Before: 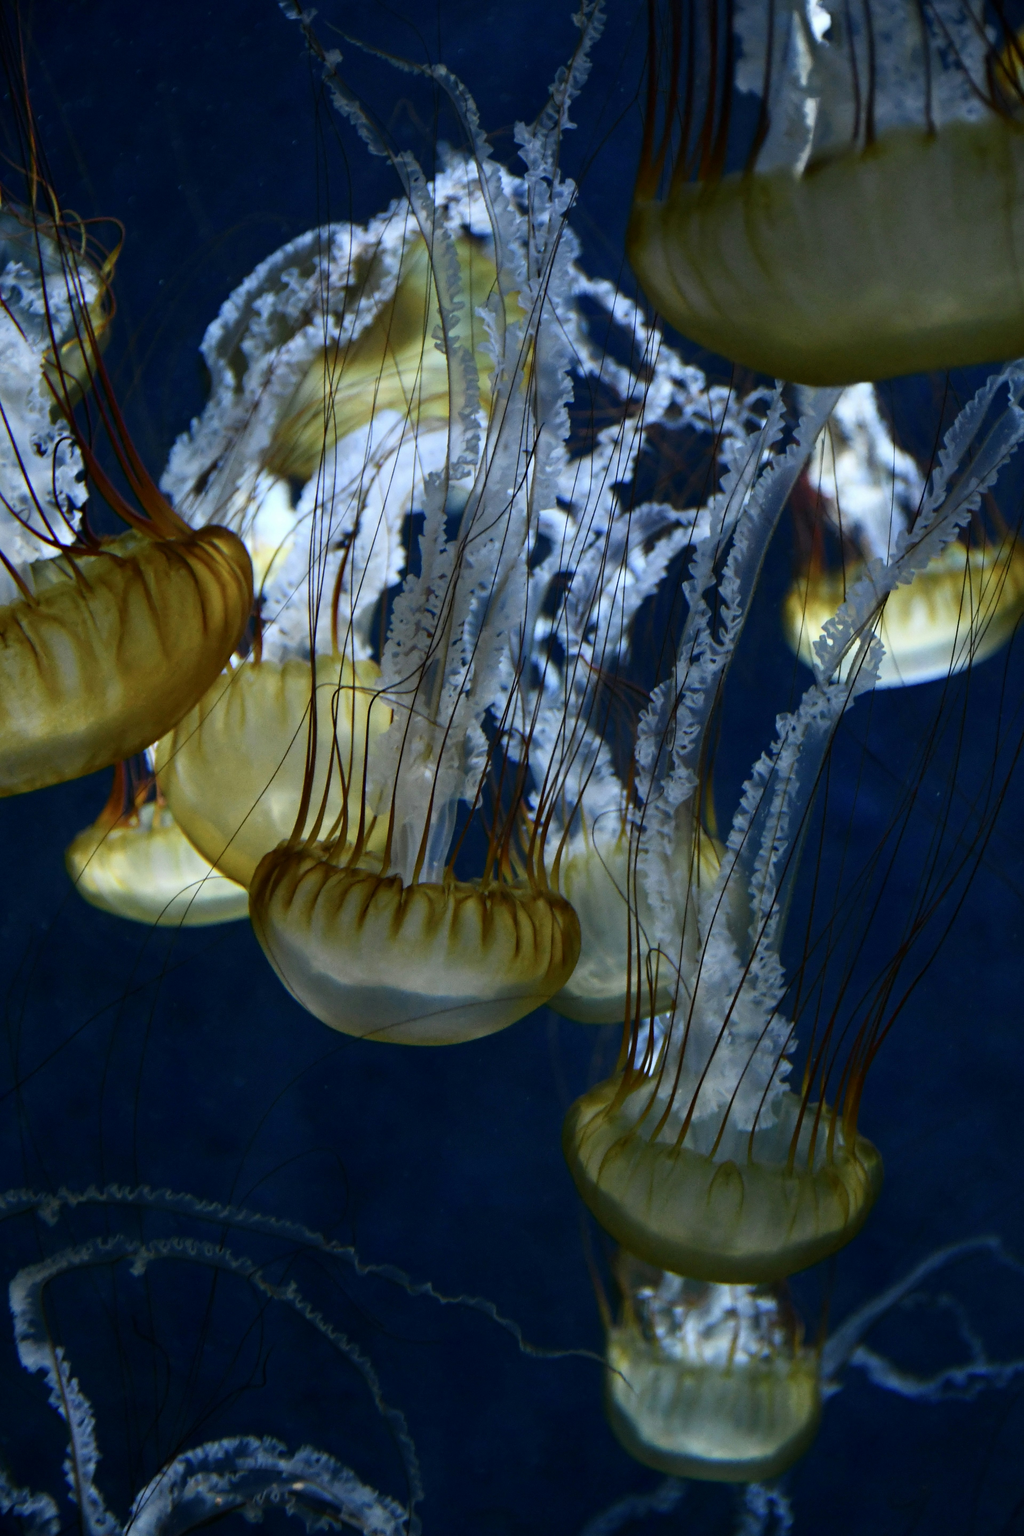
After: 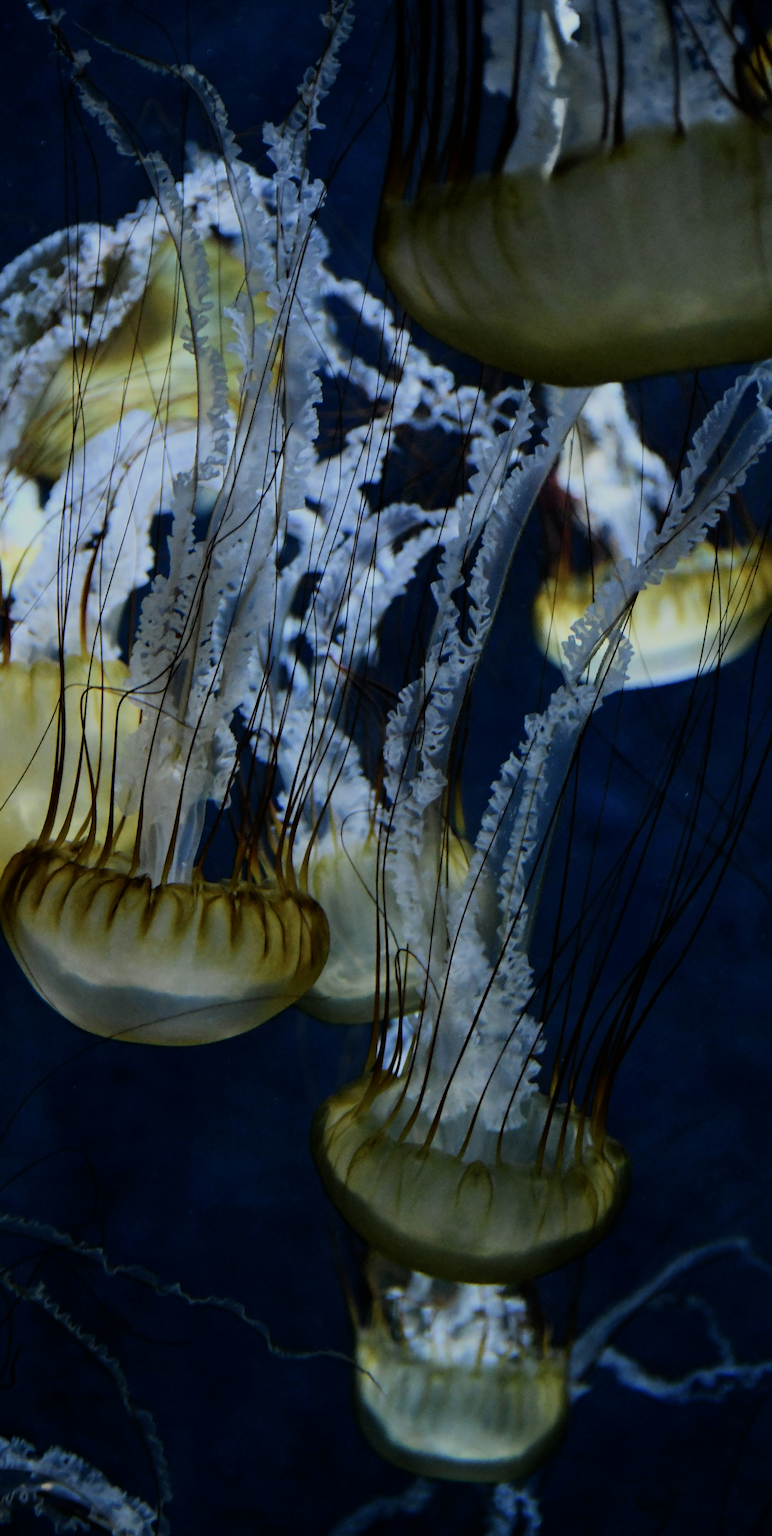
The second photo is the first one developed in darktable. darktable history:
filmic rgb: black relative exposure -7.15 EV, white relative exposure 5.36 EV, hardness 3.02, color science v6 (2022)
crop and rotate: left 24.6%
